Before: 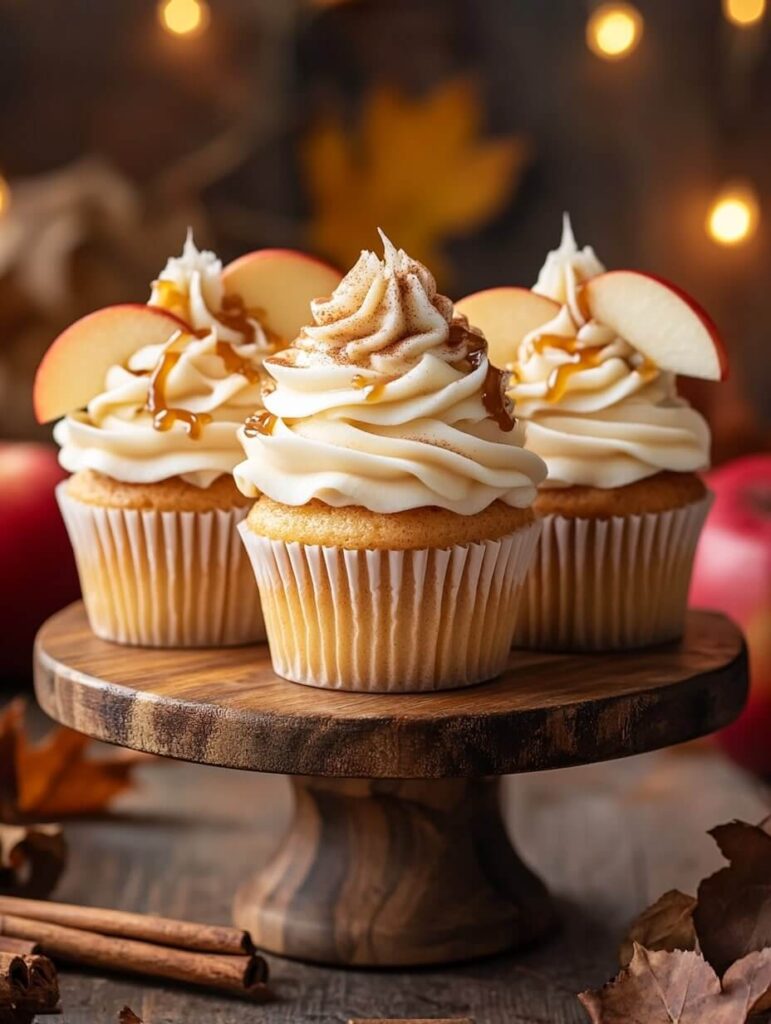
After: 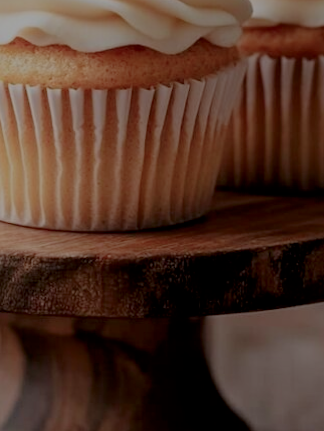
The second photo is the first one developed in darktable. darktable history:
tone equalizer: on, module defaults
rotate and perspective: lens shift (horizontal) -0.055, automatic cropping off
contrast brightness saturation: contrast 0.19, brightness -0.11, saturation 0.21
crop: left 37.221%, top 45.169%, right 20.63%, bottom 13.777%
color balance rgb: perceptual saturation grading › global saturation -27.94%, hue shift -2.27°, contrast -21.26%
filmic rgb: black relative exposure -4.42 EV, white relative exposure 6.58 EV, hardness 1.85, contrast 0.5
